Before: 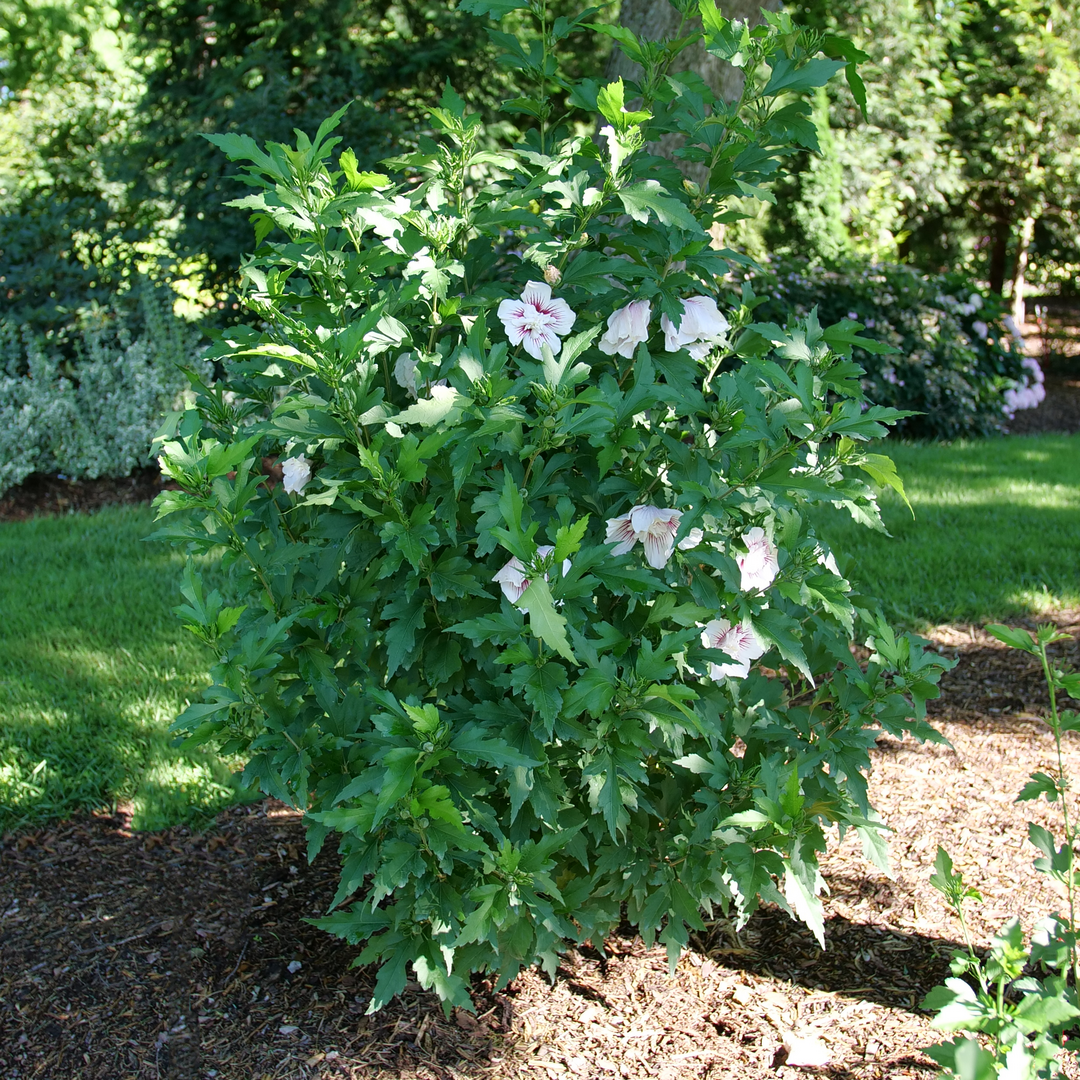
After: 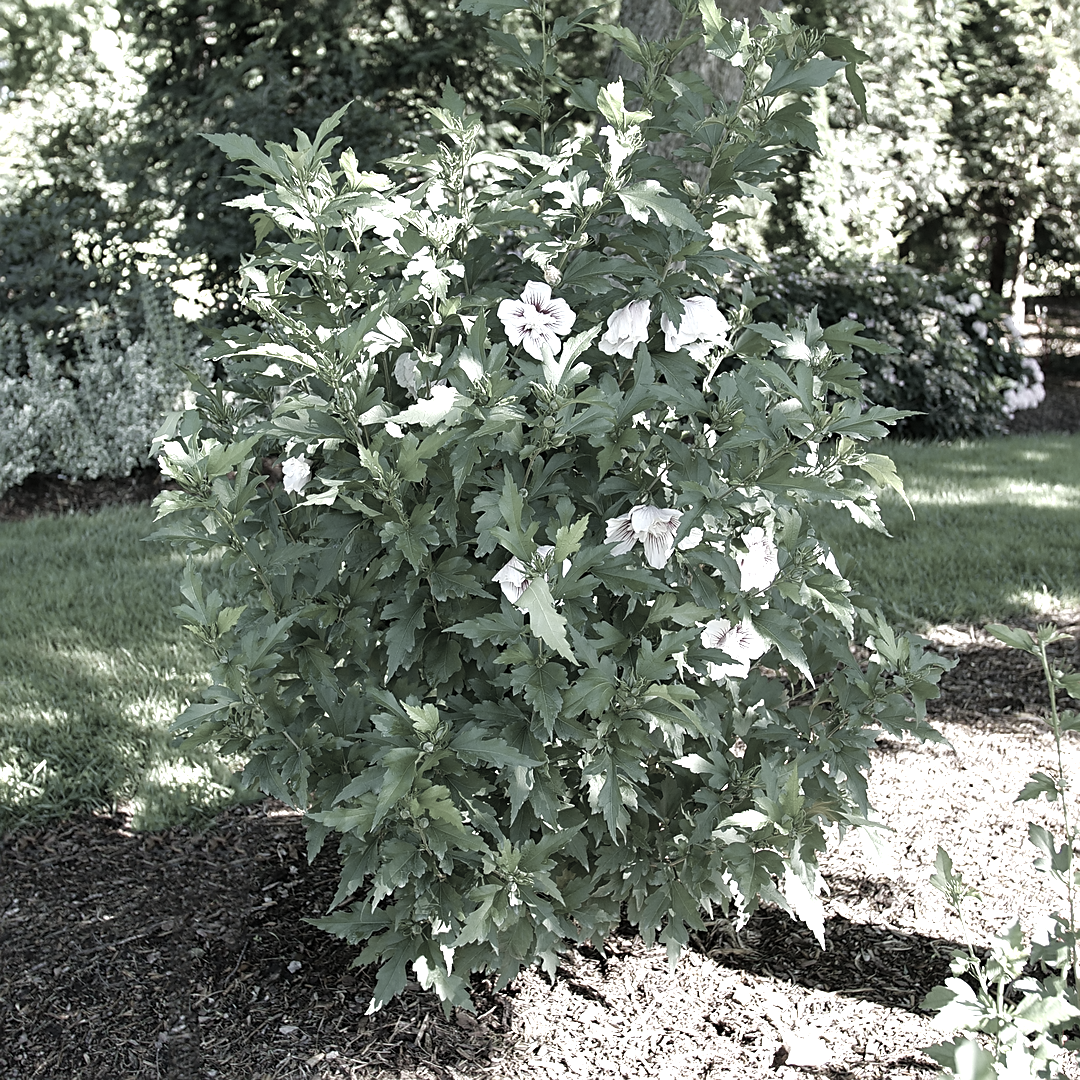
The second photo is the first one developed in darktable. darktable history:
sharpen: on, module defaults
color balance rgb: perceptual saturation grading › global saturation 0.264%, perceptual saturation grading › highlights -8.899%, perceptual saturation grading › mid-tones 18.42%, perceptual saturation grading › shadows 28.538%, perceptual brilliance grading › global brilliance 17.332%
color correction: highlights b* -0.025, saturation 0.224
